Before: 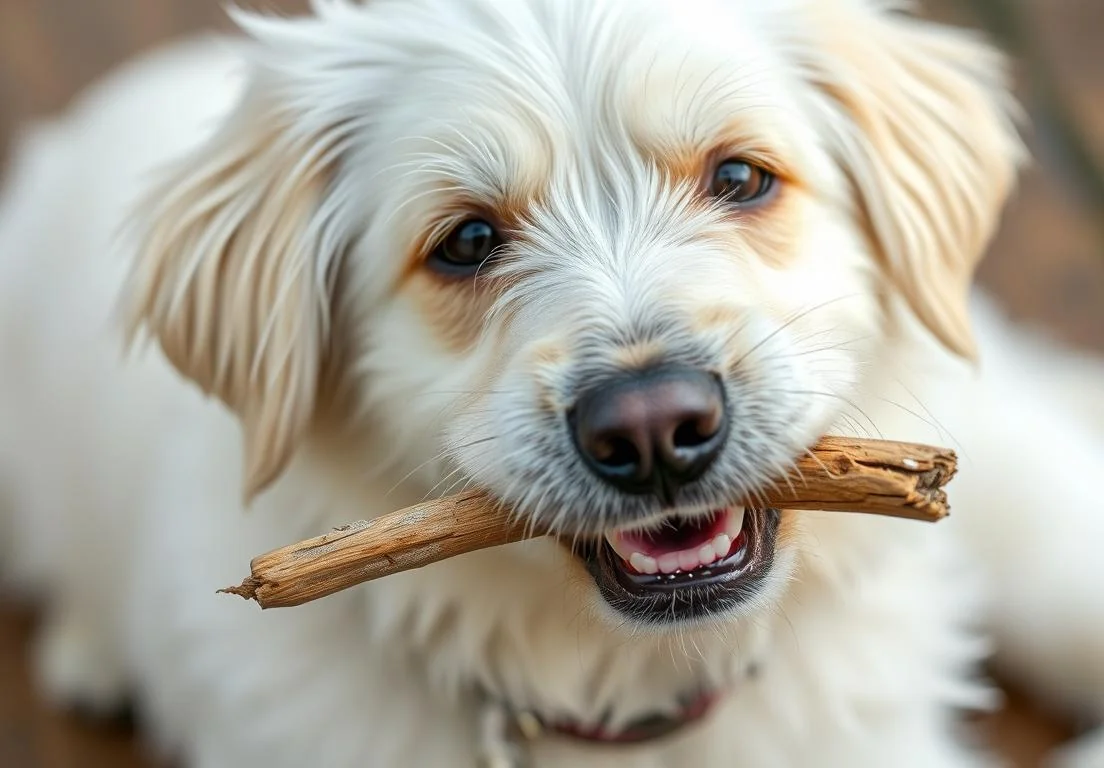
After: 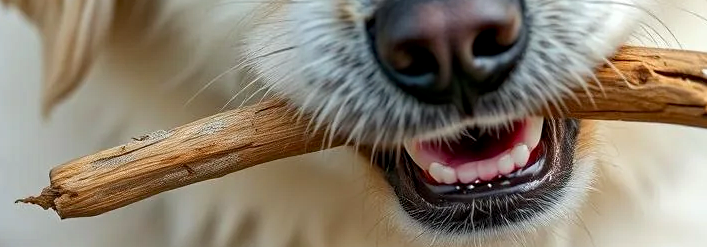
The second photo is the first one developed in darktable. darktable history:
shadows and highlights: radius 333.72, shadows 64.12, highlights 4.31, compress 87.62%, highlights color adjustment 0.408%, soften with gaussian
crop: left 18.219%, top 50.831%, right 17.656%, bottom 16.9%
haze removal: compatibility mode true, adaptive false
contrast equalizer: octaves 7, y [[0.6 ×6], [0.55 ×6], [0 ×6], [0 ×6], [0 ×6]], mix 0.306
